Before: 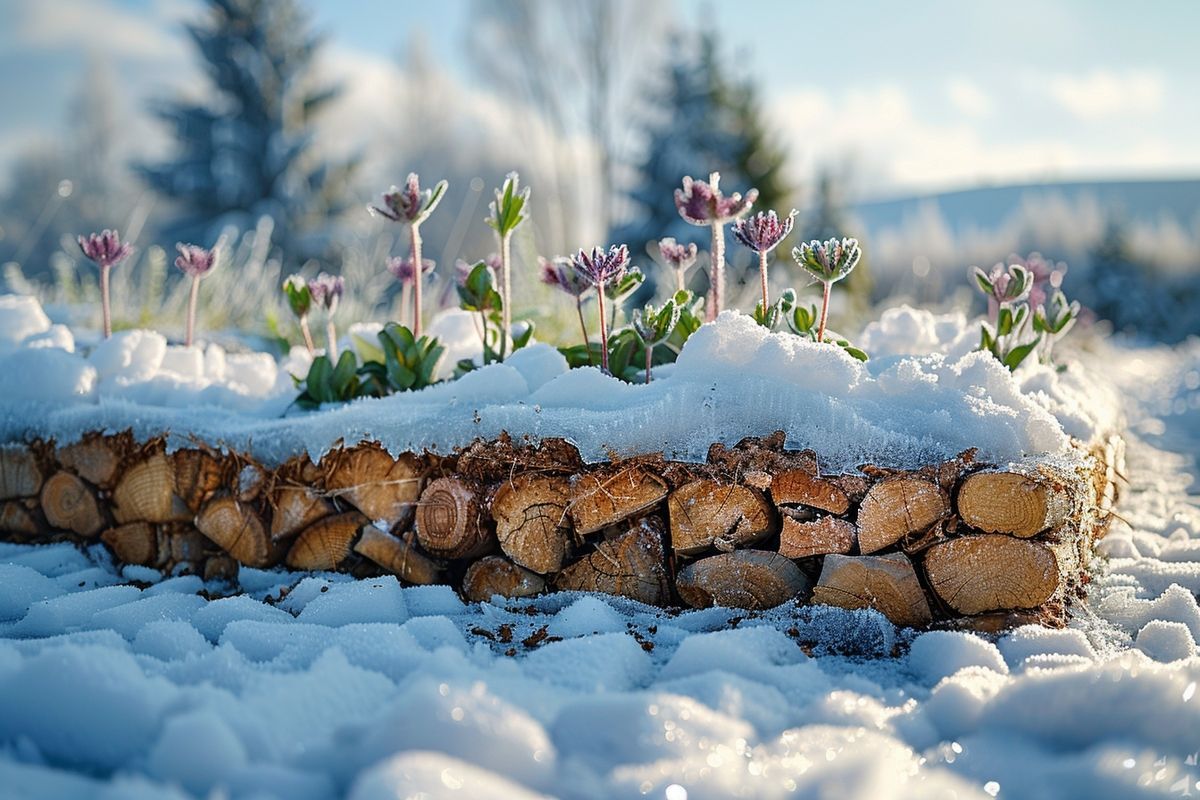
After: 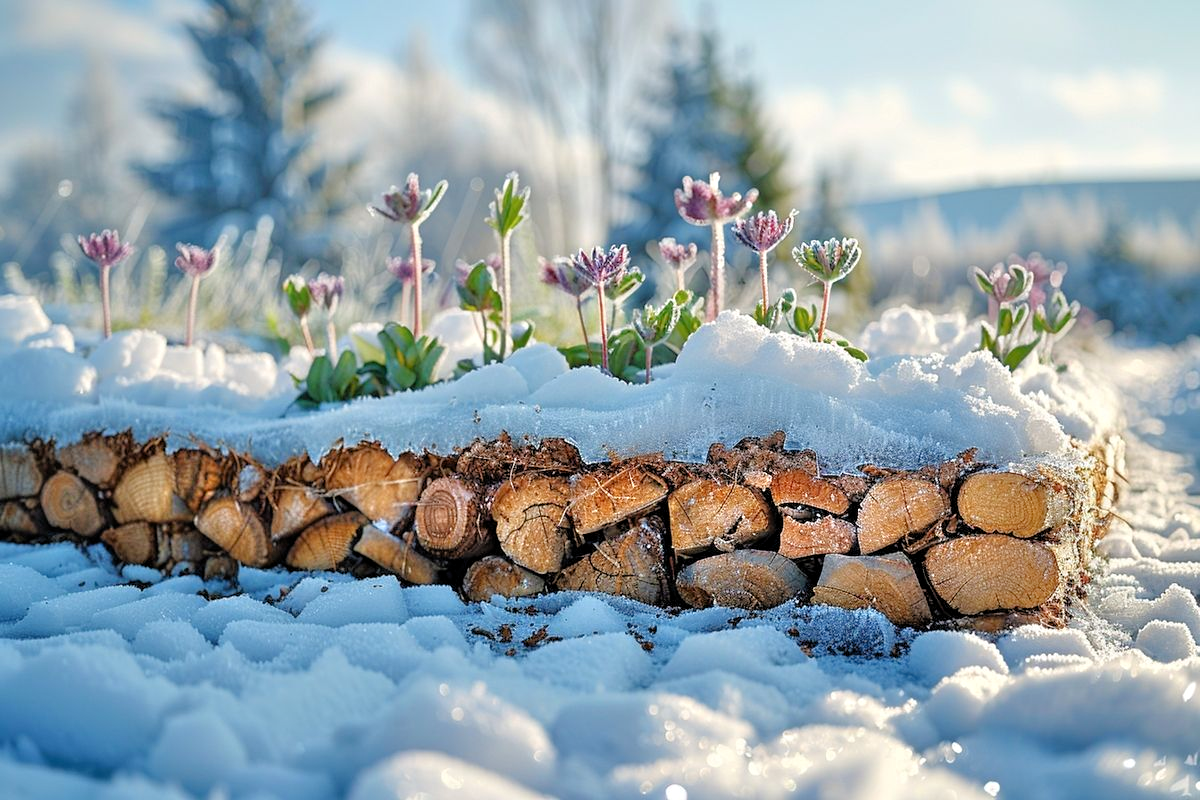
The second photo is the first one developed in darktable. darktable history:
levels: levels [0.016, 0.5, 0.996]
tone equalizer: -7 EV 0.15 EV, -6 EV 0.6 EV, -5 EV 1.15 EV, -4 EV 1.33 EV, -3 EV 1.15 EV, -2 EV 0.6 EV, -1 EV 0.15 EV, mask exposure compensation -0.5 EV
